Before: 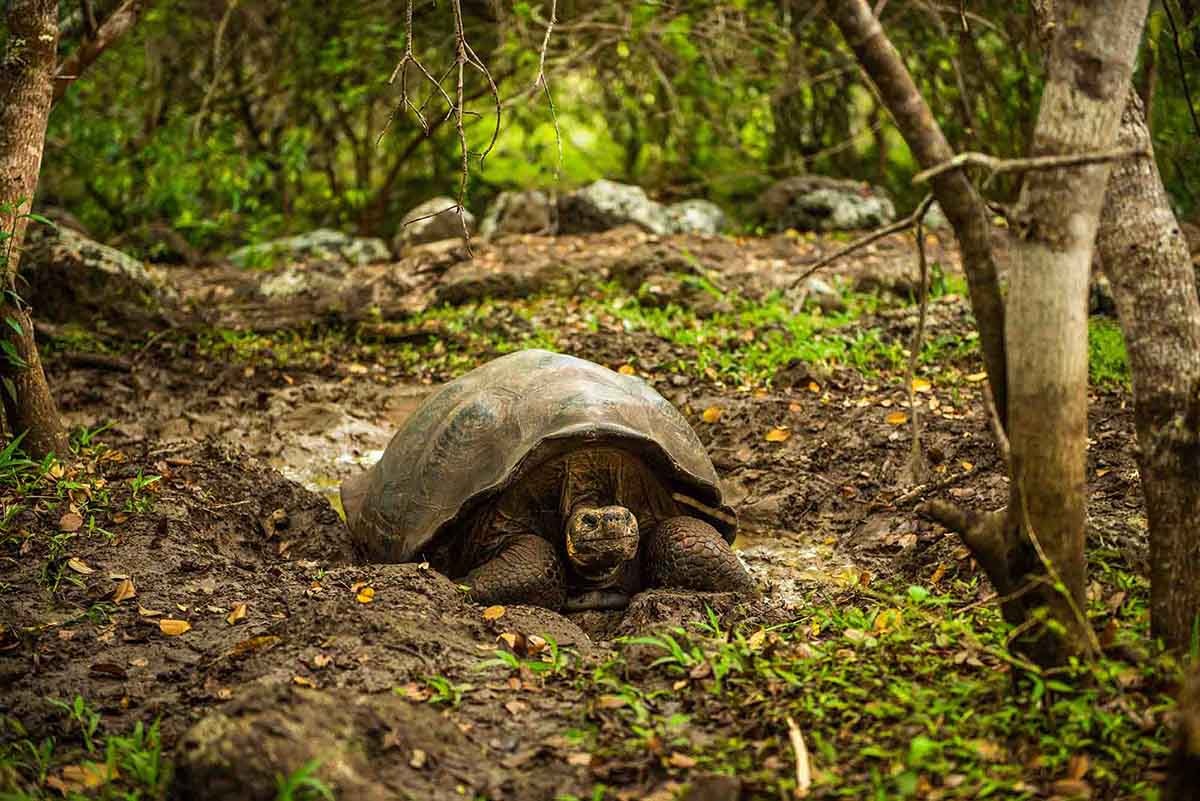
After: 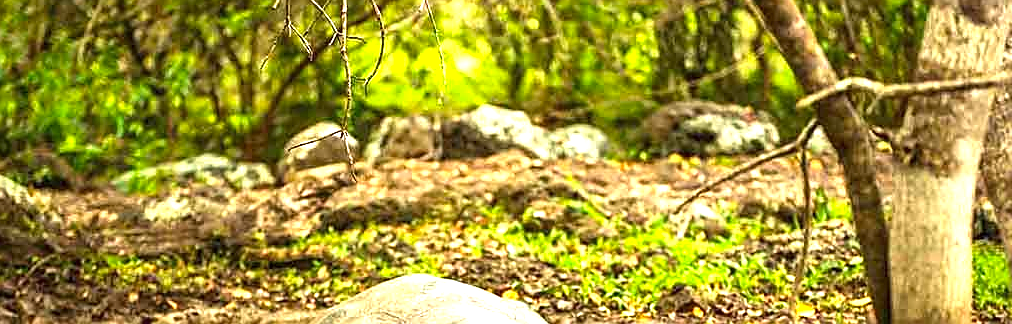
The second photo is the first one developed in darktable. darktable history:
color correction: highlights a* 0.628, highlights b* 2.86, saturation 1.08
exposure: black level correction 0, exposure 1.199 EV, compensate highlight preservation false
local contrast: mode bilateral grid, contrast 9, coarseness 25, detail 115%, midtone range 0.2
crop and rotate: left 9.67%, top 9.471%, right 5.983%, bottom 50.042%
sharpen: on, module defaults
